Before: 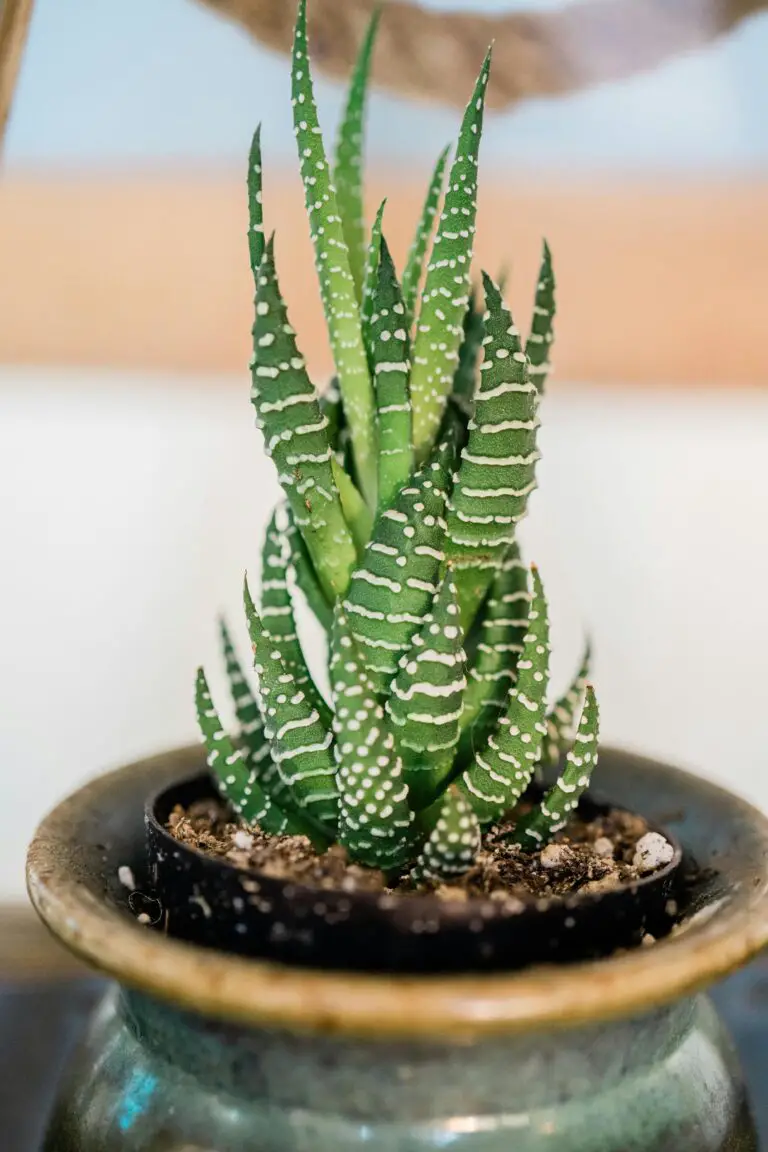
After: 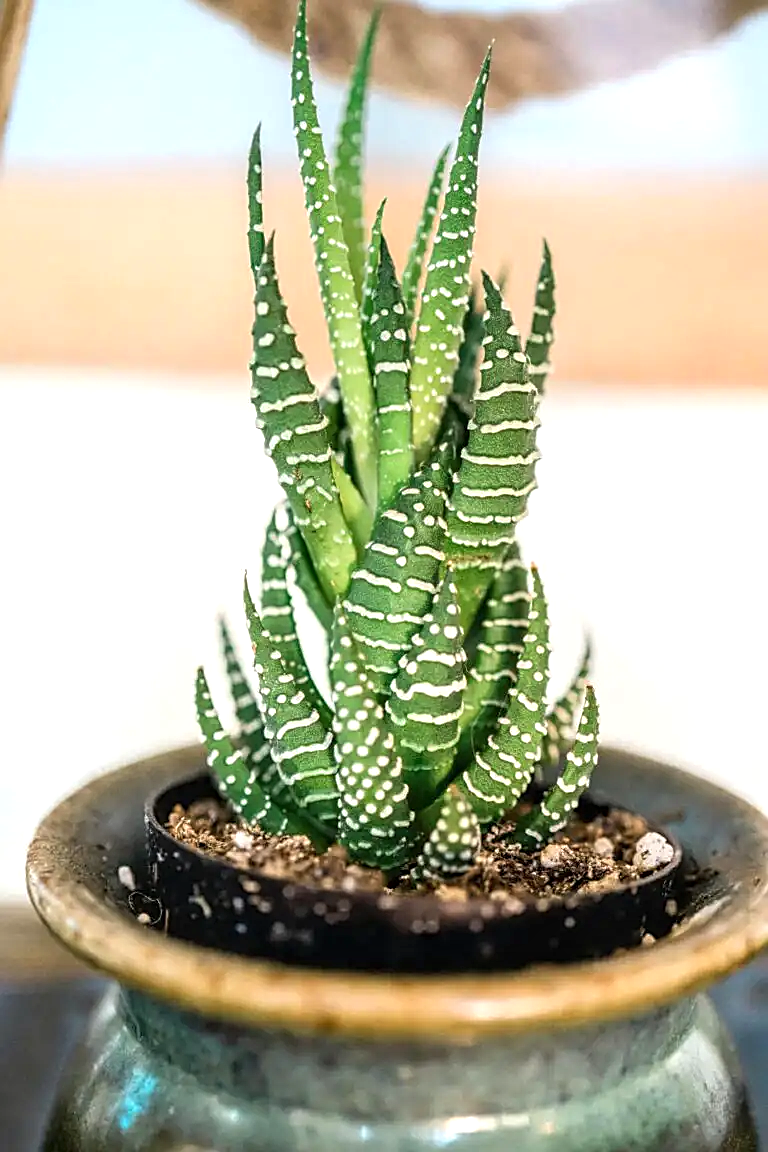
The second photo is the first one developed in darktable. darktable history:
sharpen: on, module defaults
exposure: exposure 0.515 EV, compensate highlight preservation false
local contrast: on, module defaults
